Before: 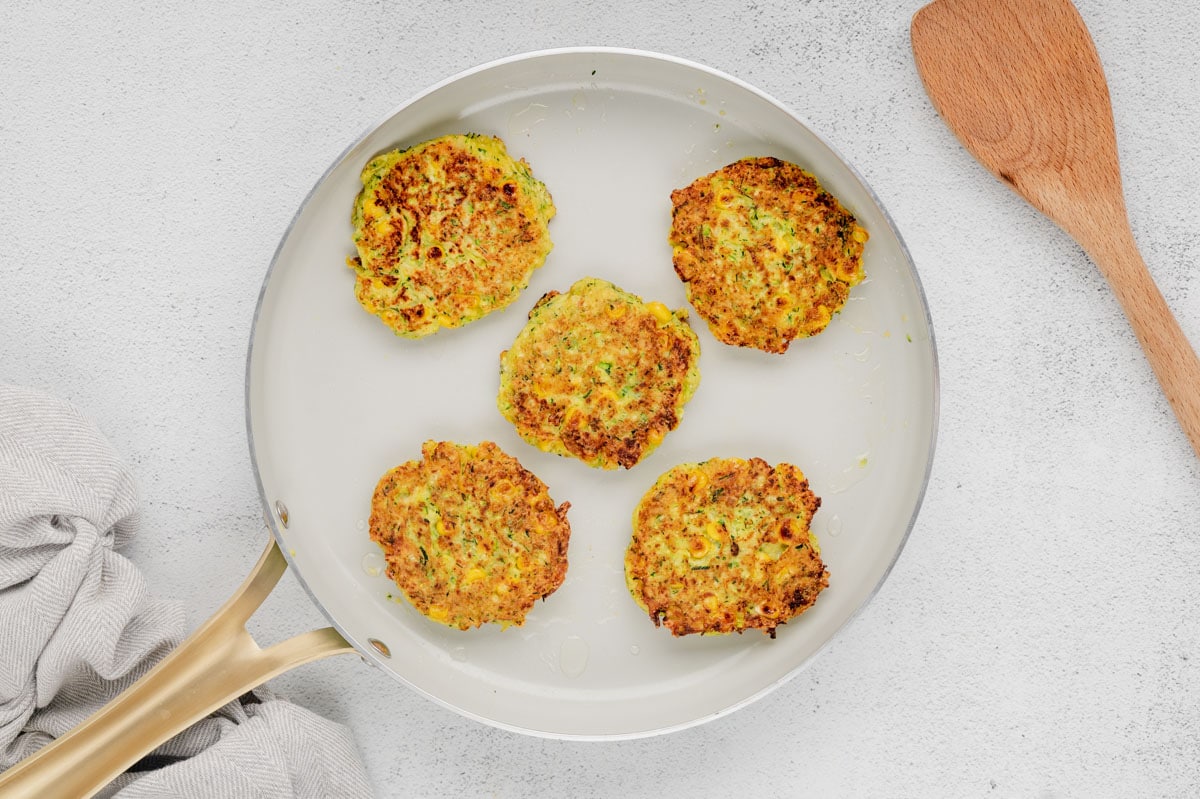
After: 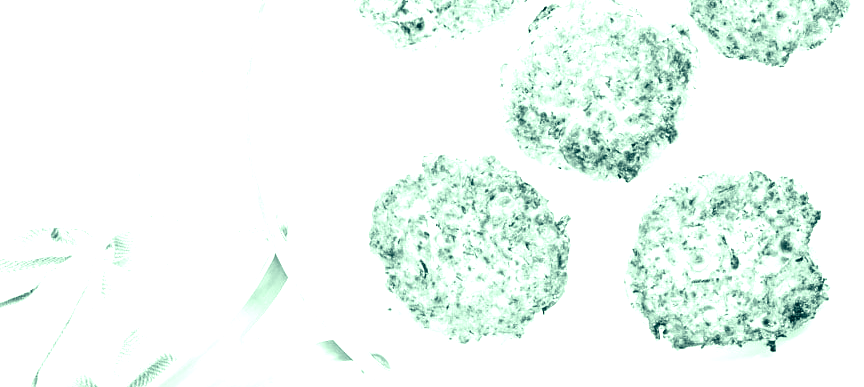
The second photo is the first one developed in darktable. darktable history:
contrast brightness saturation: contrast 0.099, saturation -0.29
exposure: black level correction 0, exposure 1.993 EV, compensate exposure bias true, compensate highlight preservation false
color correction: highlights a* -19.49, highlights b* 9.8, shadows a* -20.07, shadows b* -10.83
color calibration: output gray [0.25, 0.35, 0.4, 0], illuminant custom, x 0.388, y 0.387, temperature 3814.71 K
crop: top 36.015%, right 27.971%, bottom 14.901%
